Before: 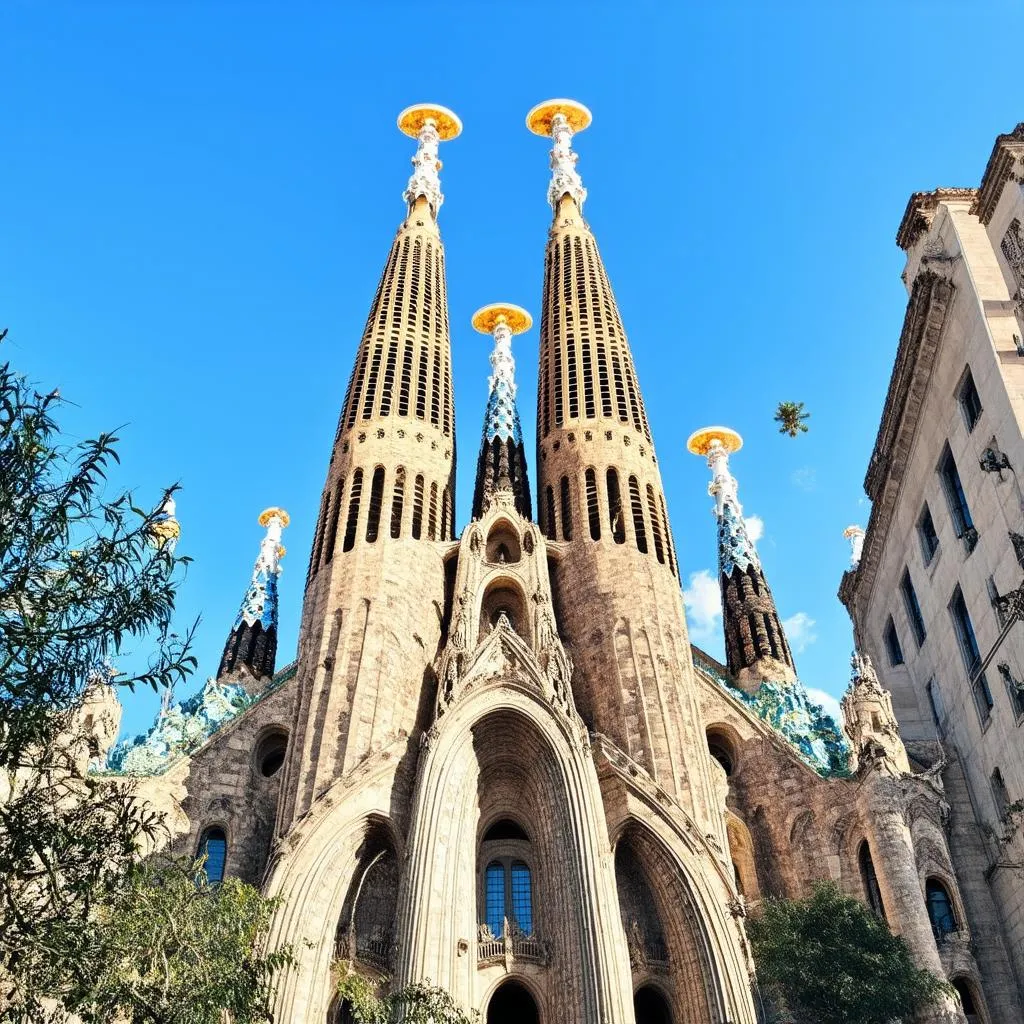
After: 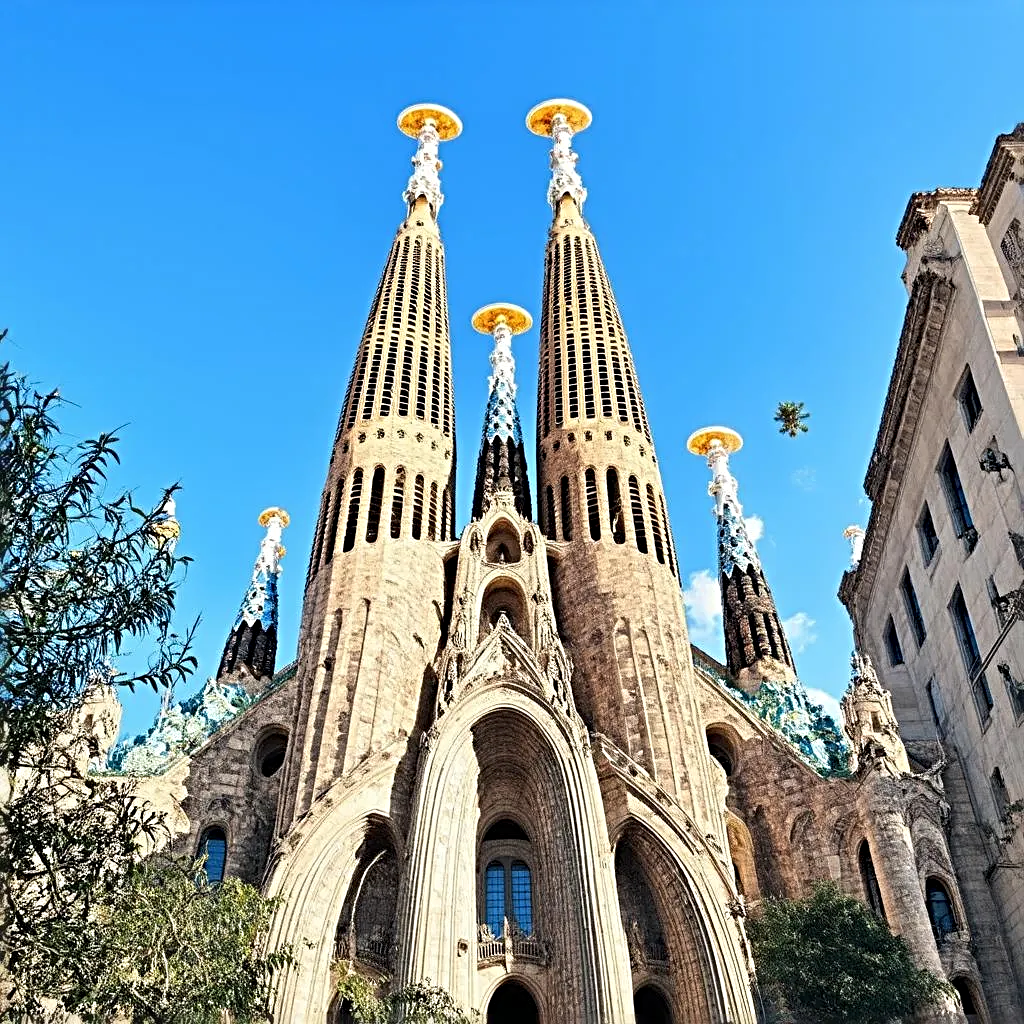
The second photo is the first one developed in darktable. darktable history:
exposure: compensate highlight preservation false
sharpen: radius 4
